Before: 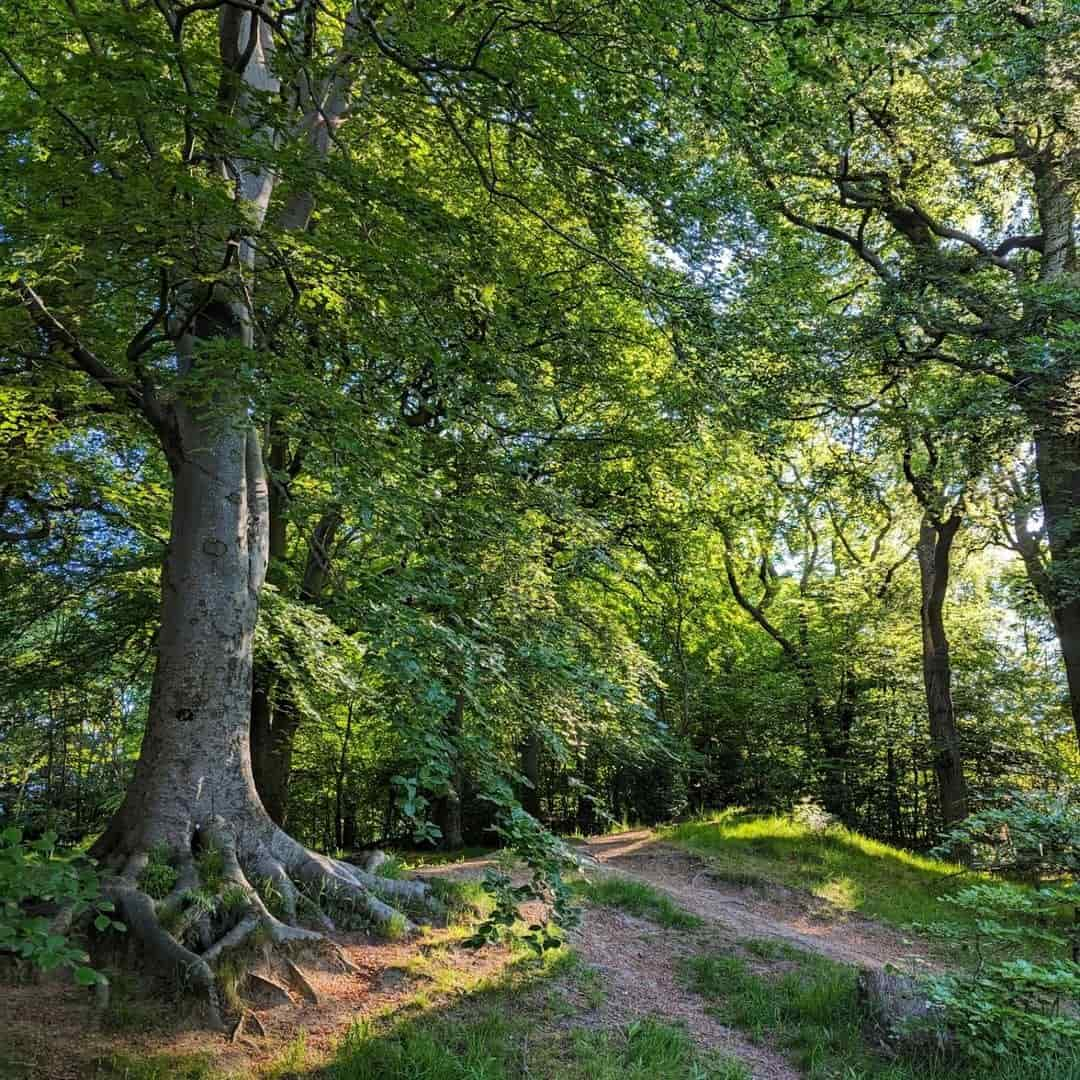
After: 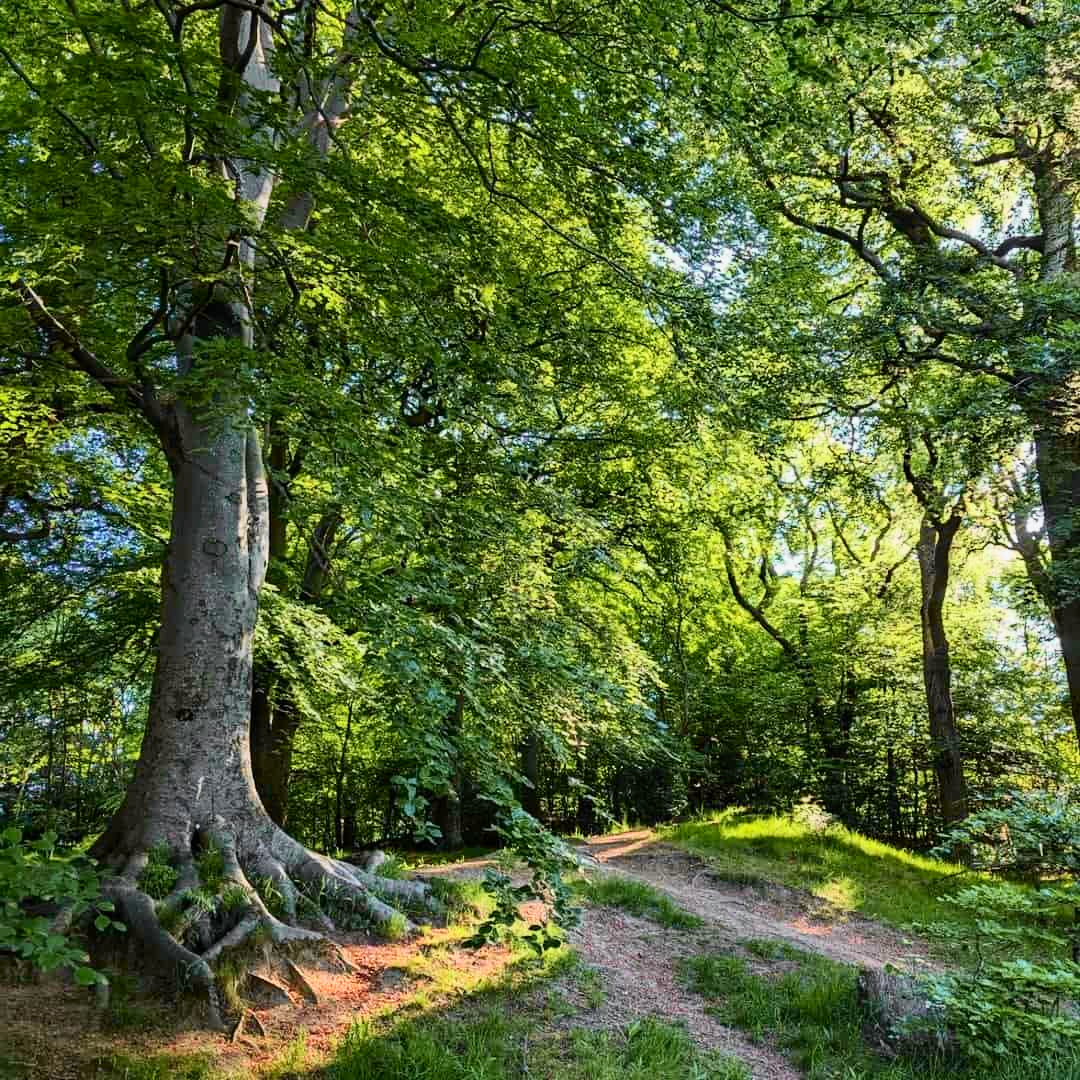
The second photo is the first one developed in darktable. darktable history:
tone curve: curves: ch0 [(0, 0) (0.131, 0.116) (0.316, 0.345) (0.501, 0.584) (0.629, 0.732) (0.812, 0.888) (1, 0.974)]; ch1 [(0, 0) (0.366, 0.367) (0.475, 0.462) (0.494, 0.496) (0.504, 0.499) (0.553, 0.584) (1, 1)]; ch2 [(0, 0) (0.333, 0.346) (0.375, 0.375) (0.424, 0.43) (0.476, 0.492) (0.502, 0.502) (0.533, 0.556) (0.566, 0.599) (0.614, 0.653) (1, 1)], color space Lab, independent channels, preserve colors none
